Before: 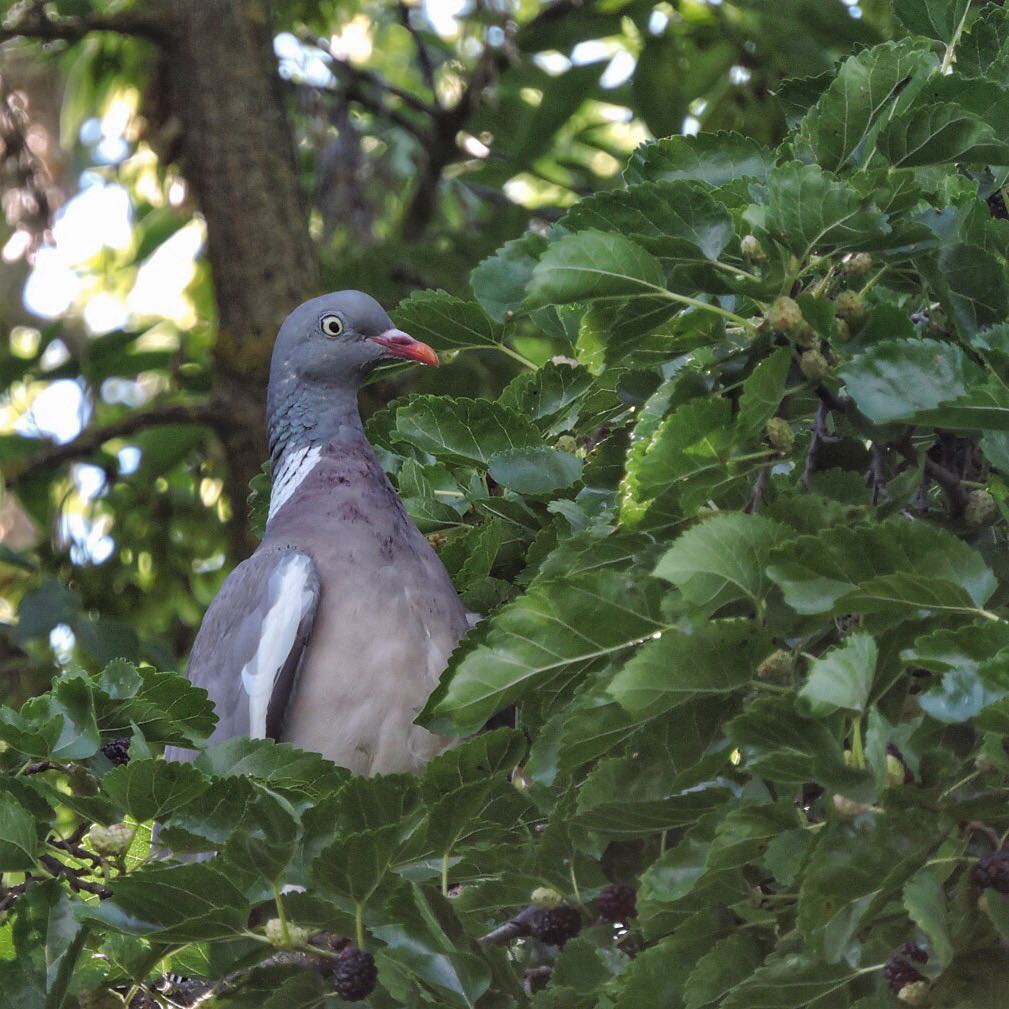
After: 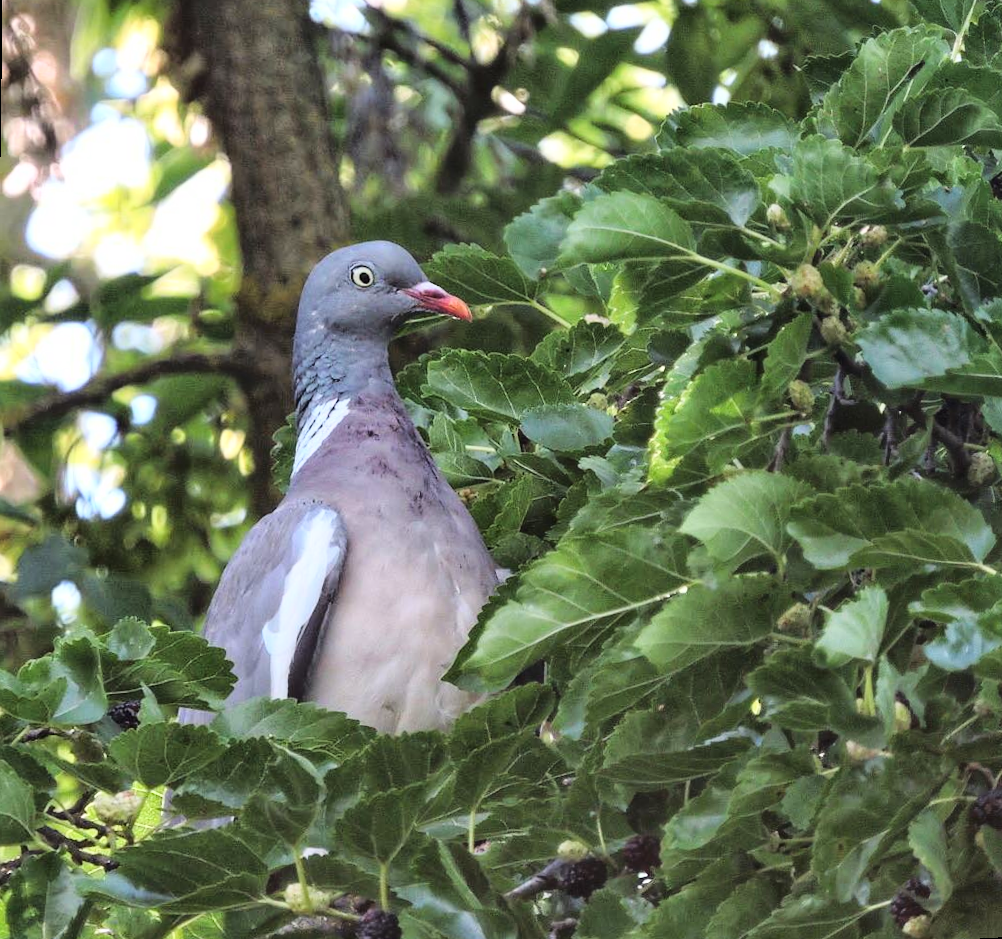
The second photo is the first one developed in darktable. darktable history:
rotate and perspective: rotation 0.679°, lens shift (horizontal) 0.136, crop left 0.009, crop right 0.991, crop top 0.078, crop bottom 0.95
shadows and highlights: shadows -24.28, highlights 49.77, soften with gaussian
base curve: curves: ch0 [(0, 0) (0.028, 0.03) (0.121, 0.232) (0.46, 0.748) (0.859, 0.968) (1, 1)]
